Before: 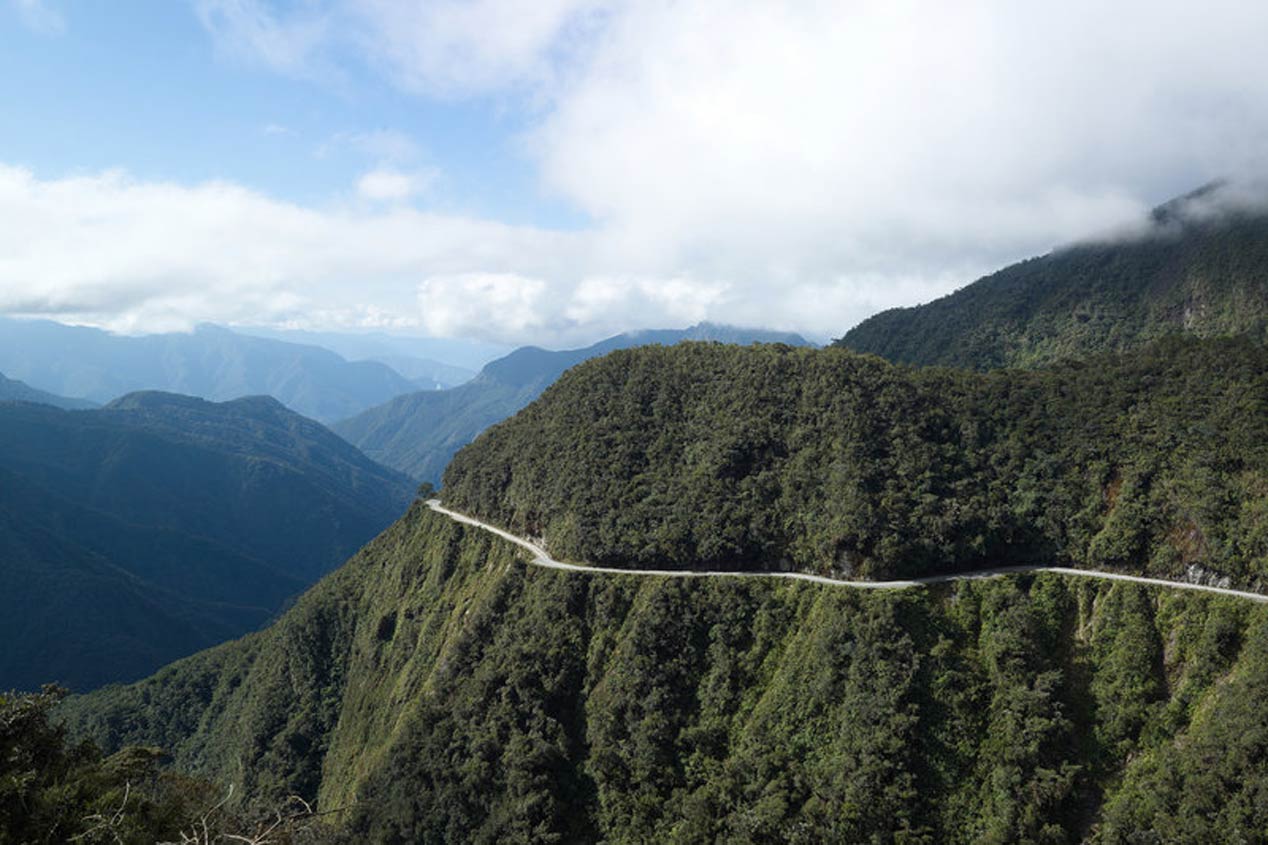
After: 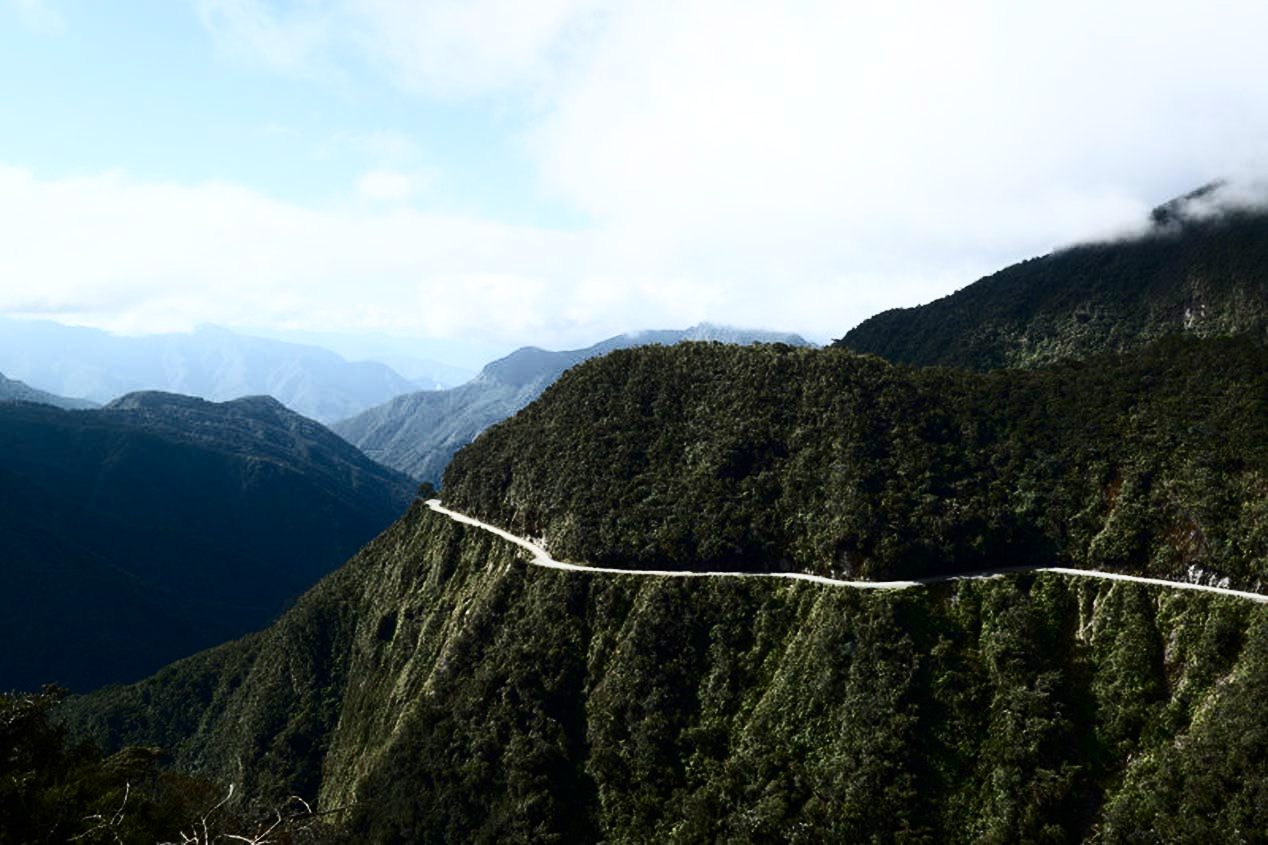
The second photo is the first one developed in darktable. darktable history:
contrast brightness saturation: contrast 0.498, saturation -0.1
